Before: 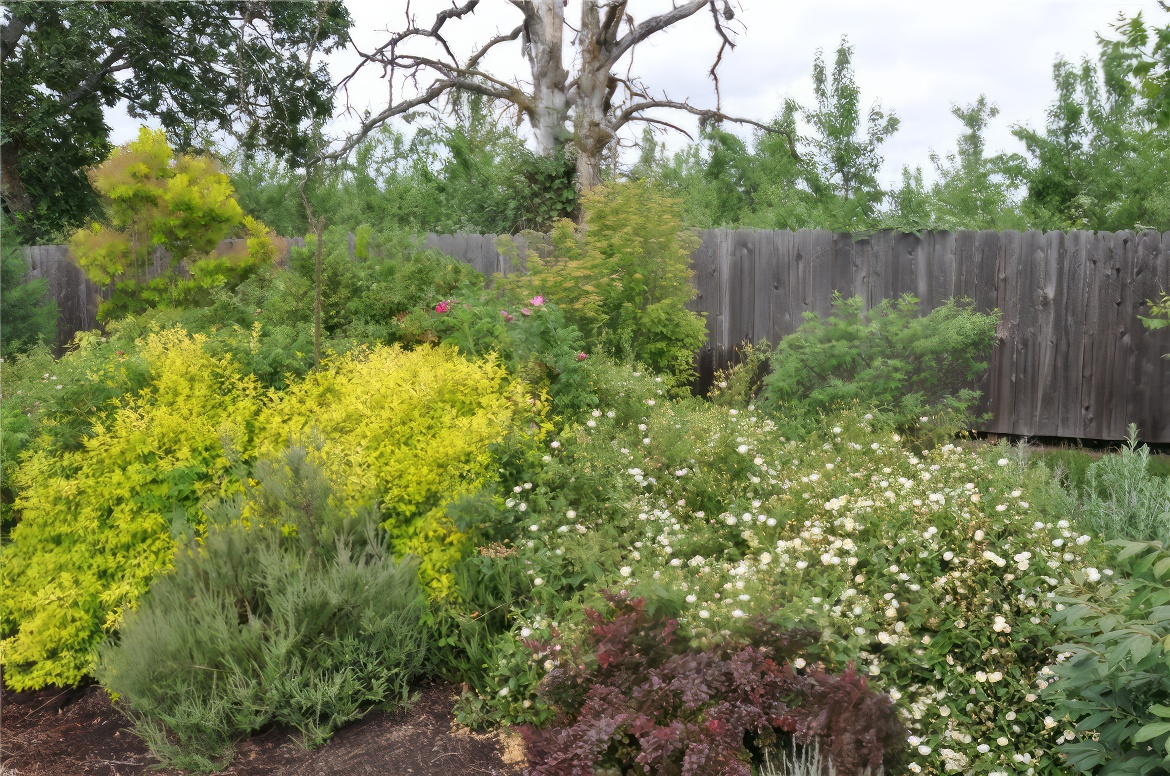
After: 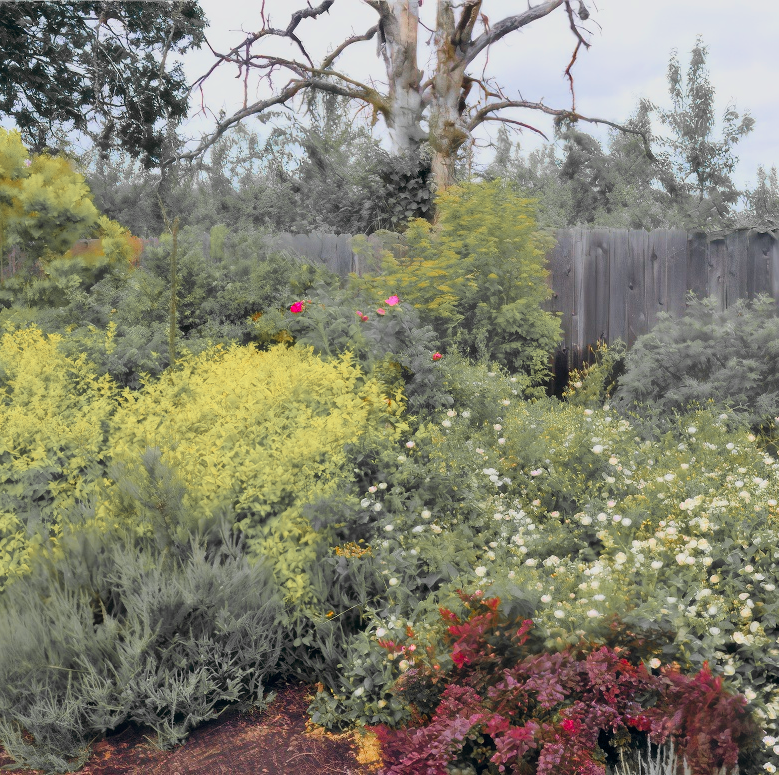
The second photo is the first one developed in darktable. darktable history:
color balance rgb: power › chroma 0.472%, power › hue 258.3°, global offset › chroma 0.127%, global offset › hue 253.75°, perceptual saturation grading › global saturation 25.565%, global vibrance 42.6%
crop and rotate: left 12.461%, right 20.901%
filmic rgb: black relative exposure -7.98 EV, white relative exposure 3.84 EV, hardness 4.32, color science v6 (2022)
color zones: curves: ch1 [(0, 0.679) (0.143, 0.647) (0.286, 0.261) (0.378, -0.011) (0.571, 0.396) (0.714, 0.399) (0.857, 0.406) (1, 0.679)]
tone equalizer: on, module defaults
exposure: exposure 0.191 EV, compensate exposure bias true, compensate highlight preservation false
